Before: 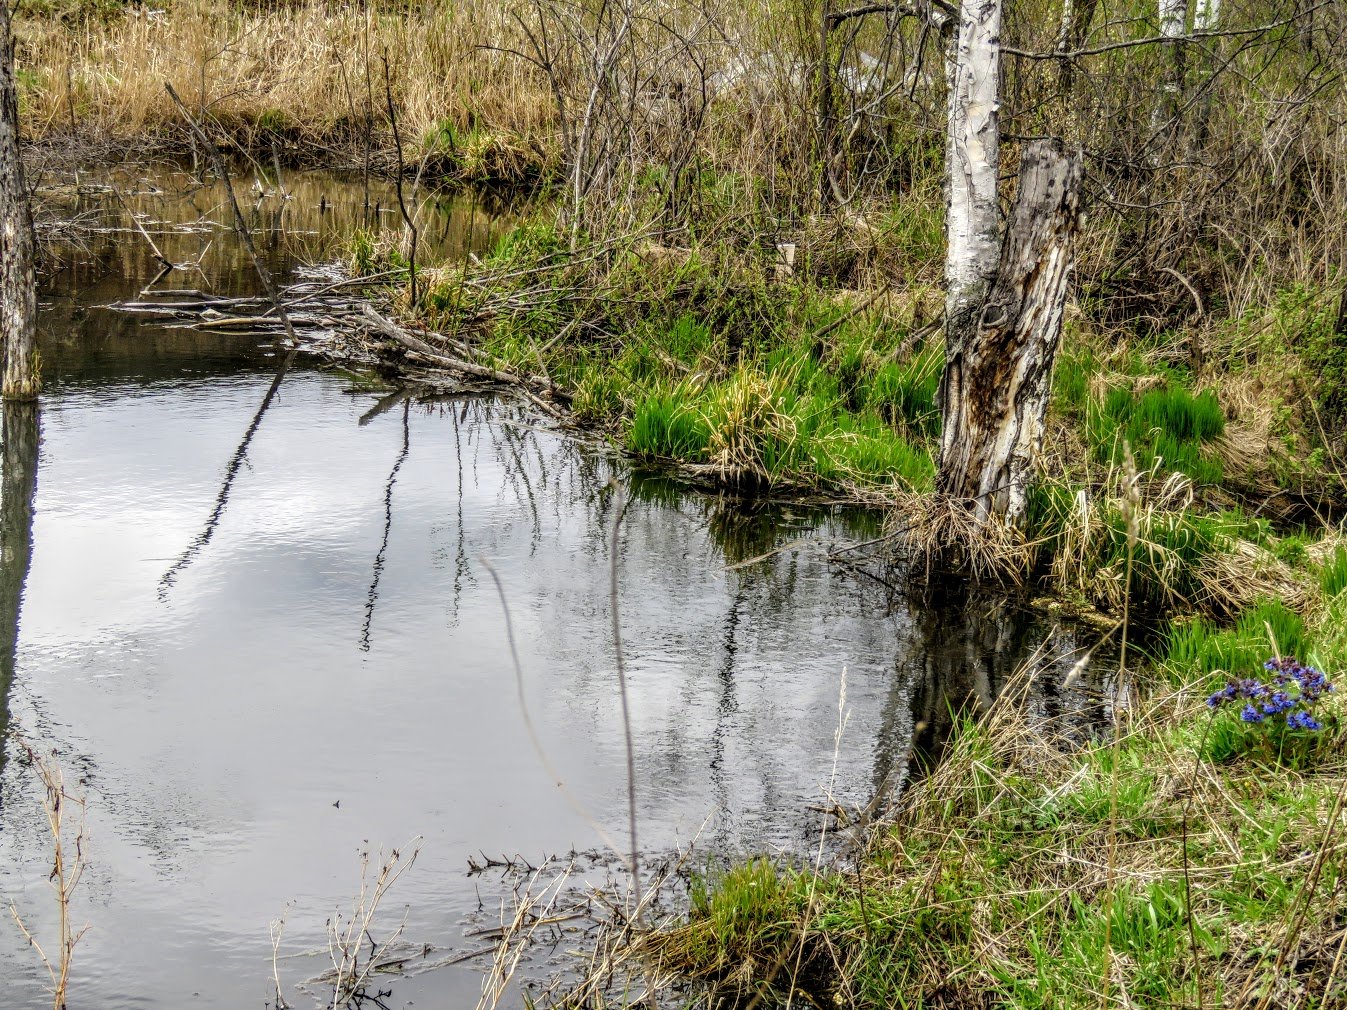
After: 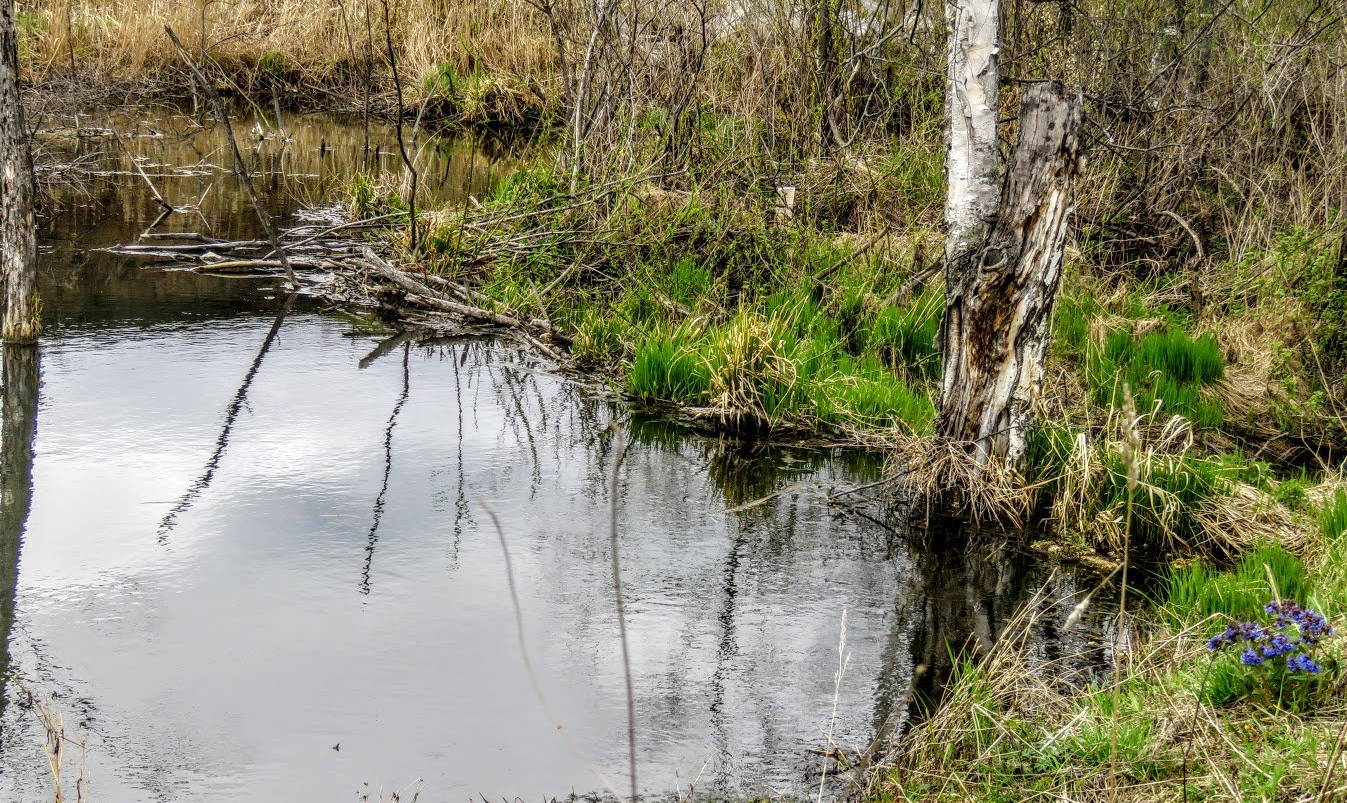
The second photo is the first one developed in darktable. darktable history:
crop and rotate: top 5.652%, bottom 14.797%
